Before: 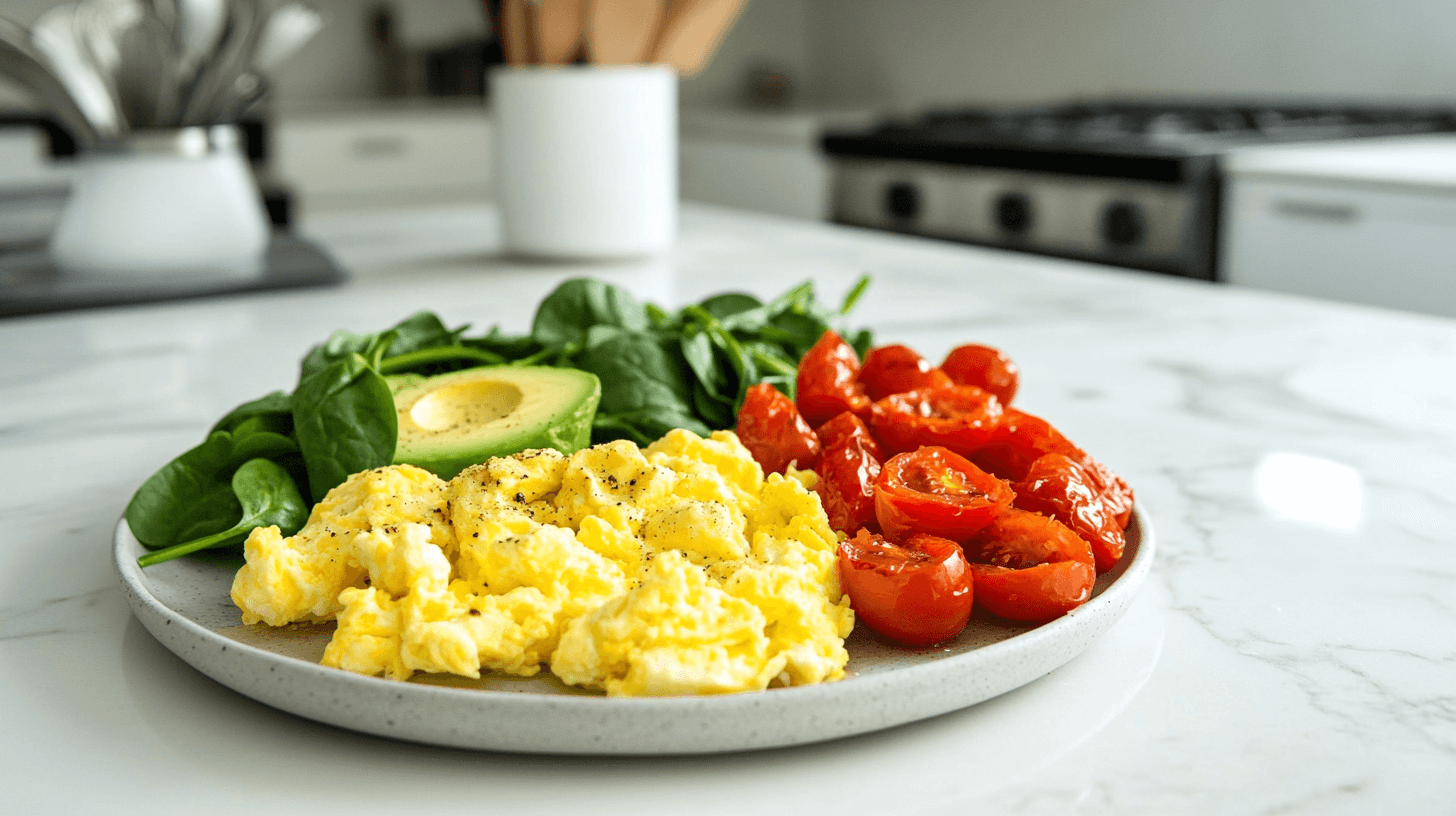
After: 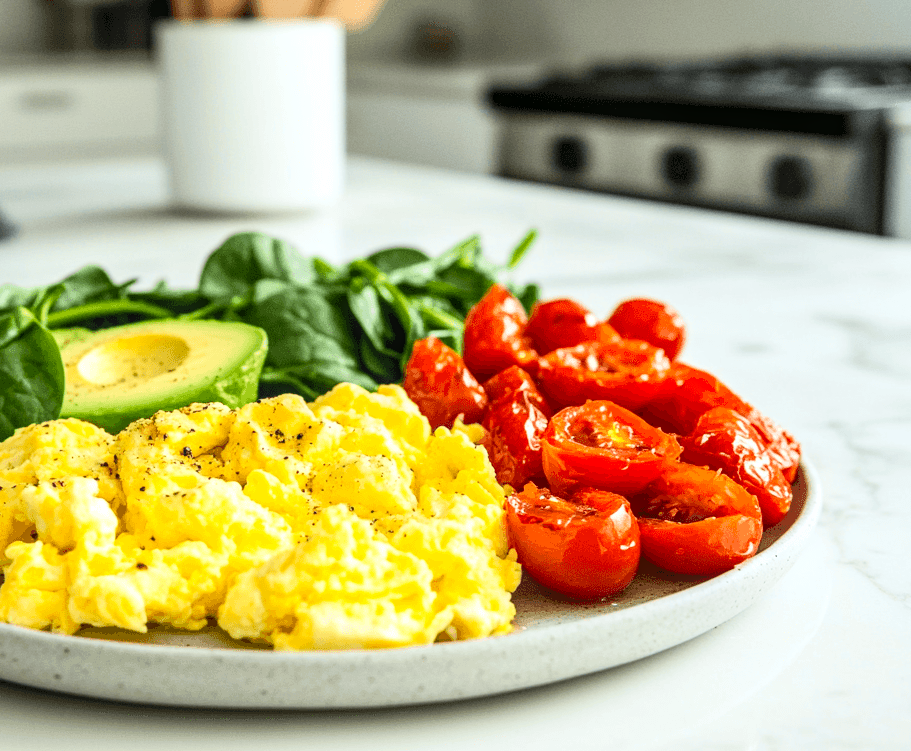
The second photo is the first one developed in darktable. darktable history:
crop and rotate: left 22.889%, top 5.641%, right 14.501%, bottom 2.267%
local contrast: on, module defaults
contrast brightness saturation: contrast 0.199, brightness 0.157, saturation 0.218
